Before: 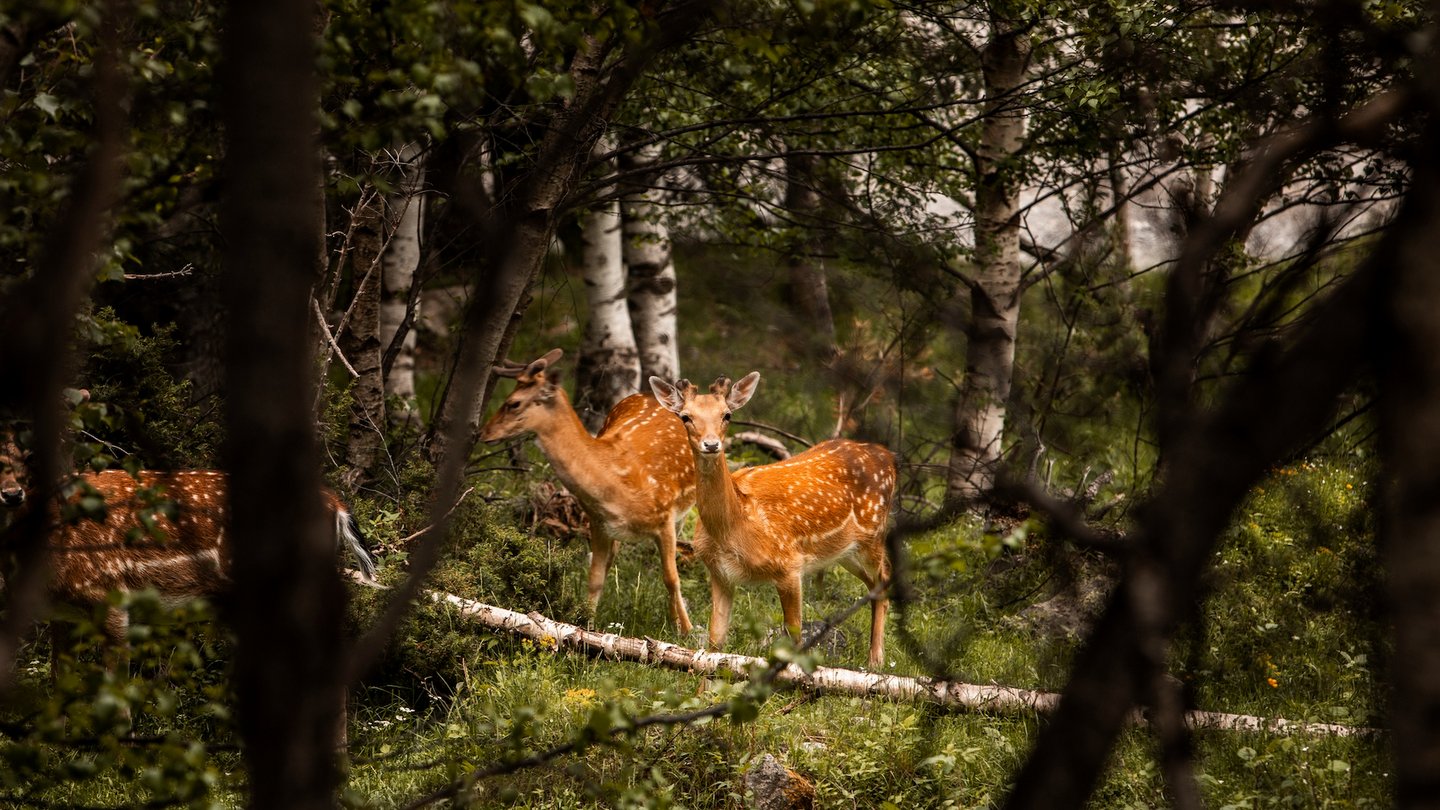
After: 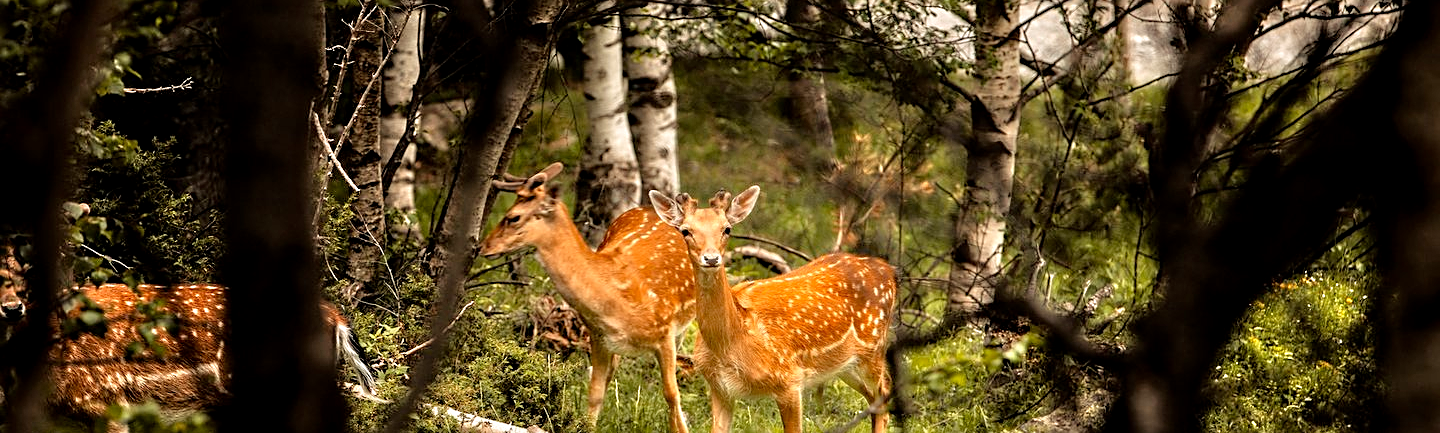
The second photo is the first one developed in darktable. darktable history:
crop and rotate: top 23.043%, bottom 23.437%
exposure: black level correction 0.002, exposure 0.15 EV, compensate highlight preservation false
tone equalizer: -7 EV 0.15 EV, -6 EV 0.6 EV, -5 EV 1.15 EV, -4 EV 1.33 EV, -3 EV 1.15 EV, -2 EV 0.6 EV, -1 EV 0.15 EV, mask exposure compensation -0.5 EV
sharpen: on, module defaults
rgb curve: curves: ch2 [(0, 0) (0.567, 0.512) (1, 1)], mode RGB, independent channels
